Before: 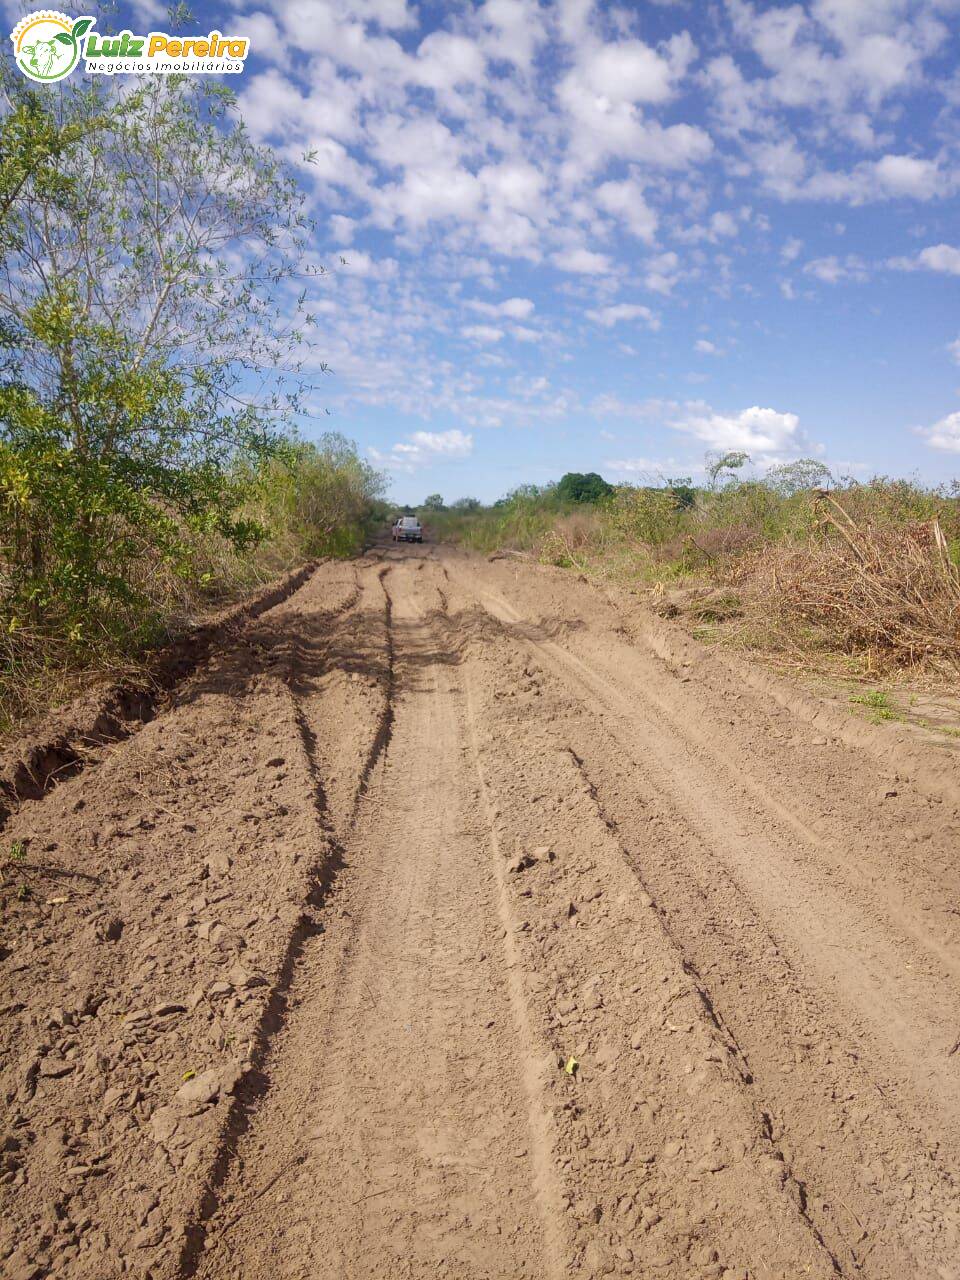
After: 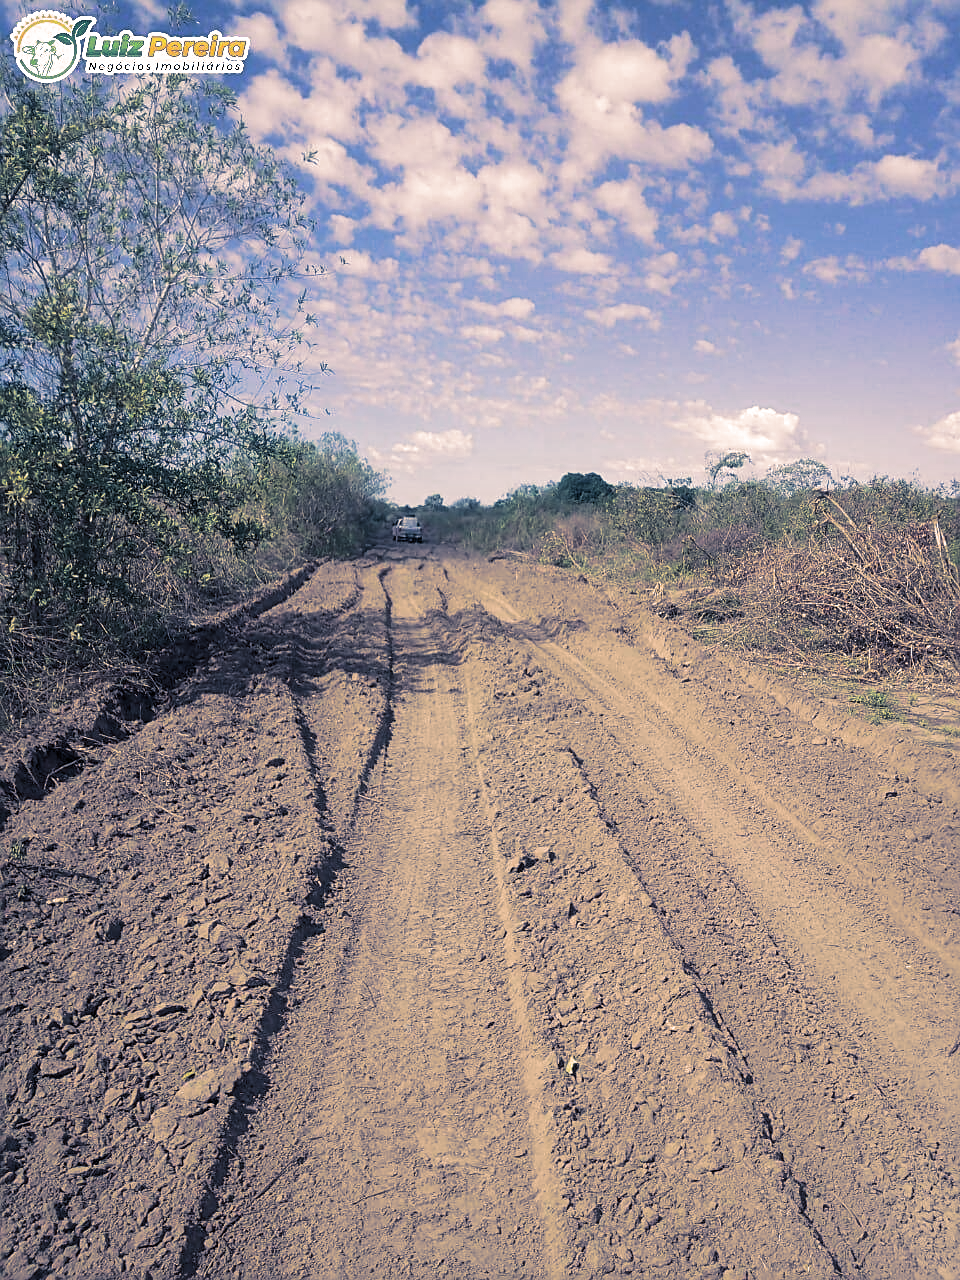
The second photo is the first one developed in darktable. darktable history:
sharpen: on, module defaults
split-toning: shadows › hue 226.8°, shadows › saturation 0.56, highlights › hue 28.8°, balance -40, compress 0%
